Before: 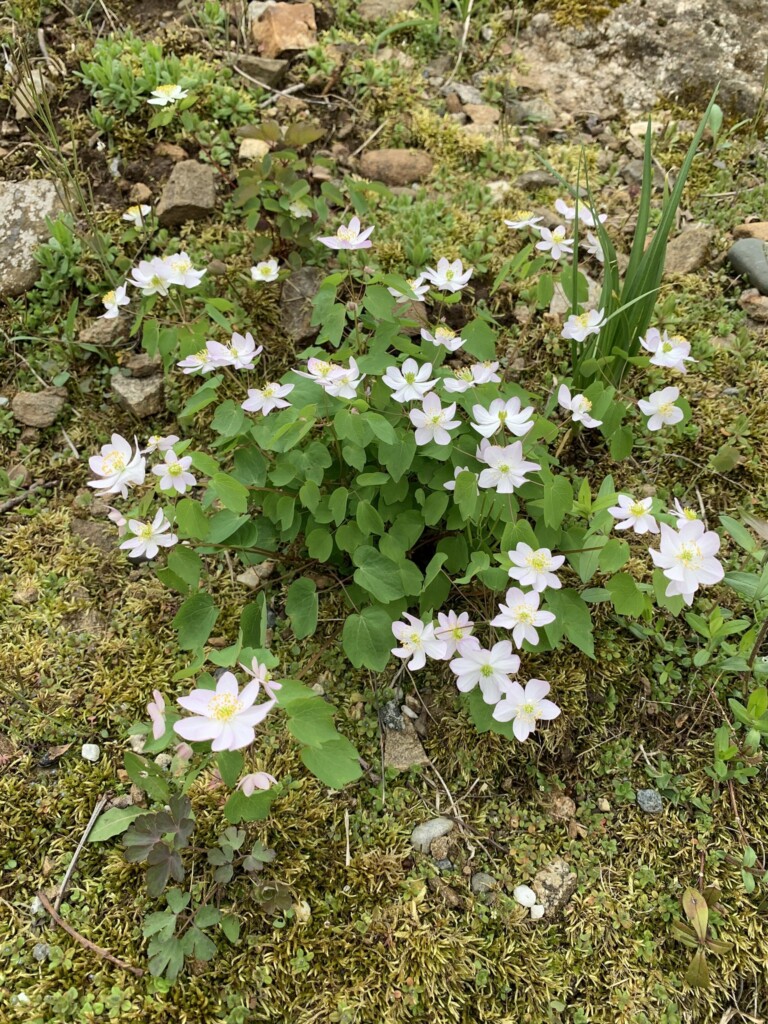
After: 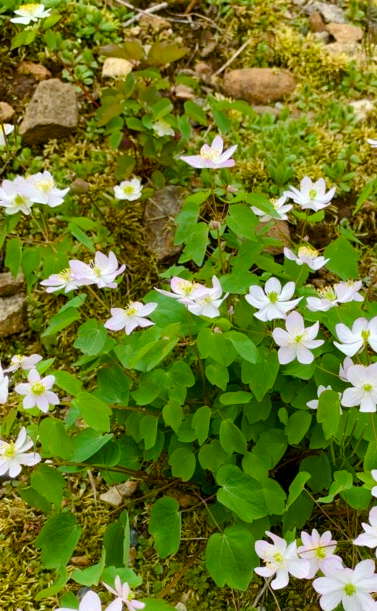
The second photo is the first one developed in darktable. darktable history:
color balance rgb: linear chroma grading › global chroma 14.748%, perceptual saturation grading › global saturation 20%, perceptual saturation grading › highlights -24.918%, perceptual saturation grading › shadows 49.69%, global vibrance 9.857%
tone equalizer: on, module defaults
crop: left 17.924%, top 7.914%, right 32.9%, bottom 32.326%
